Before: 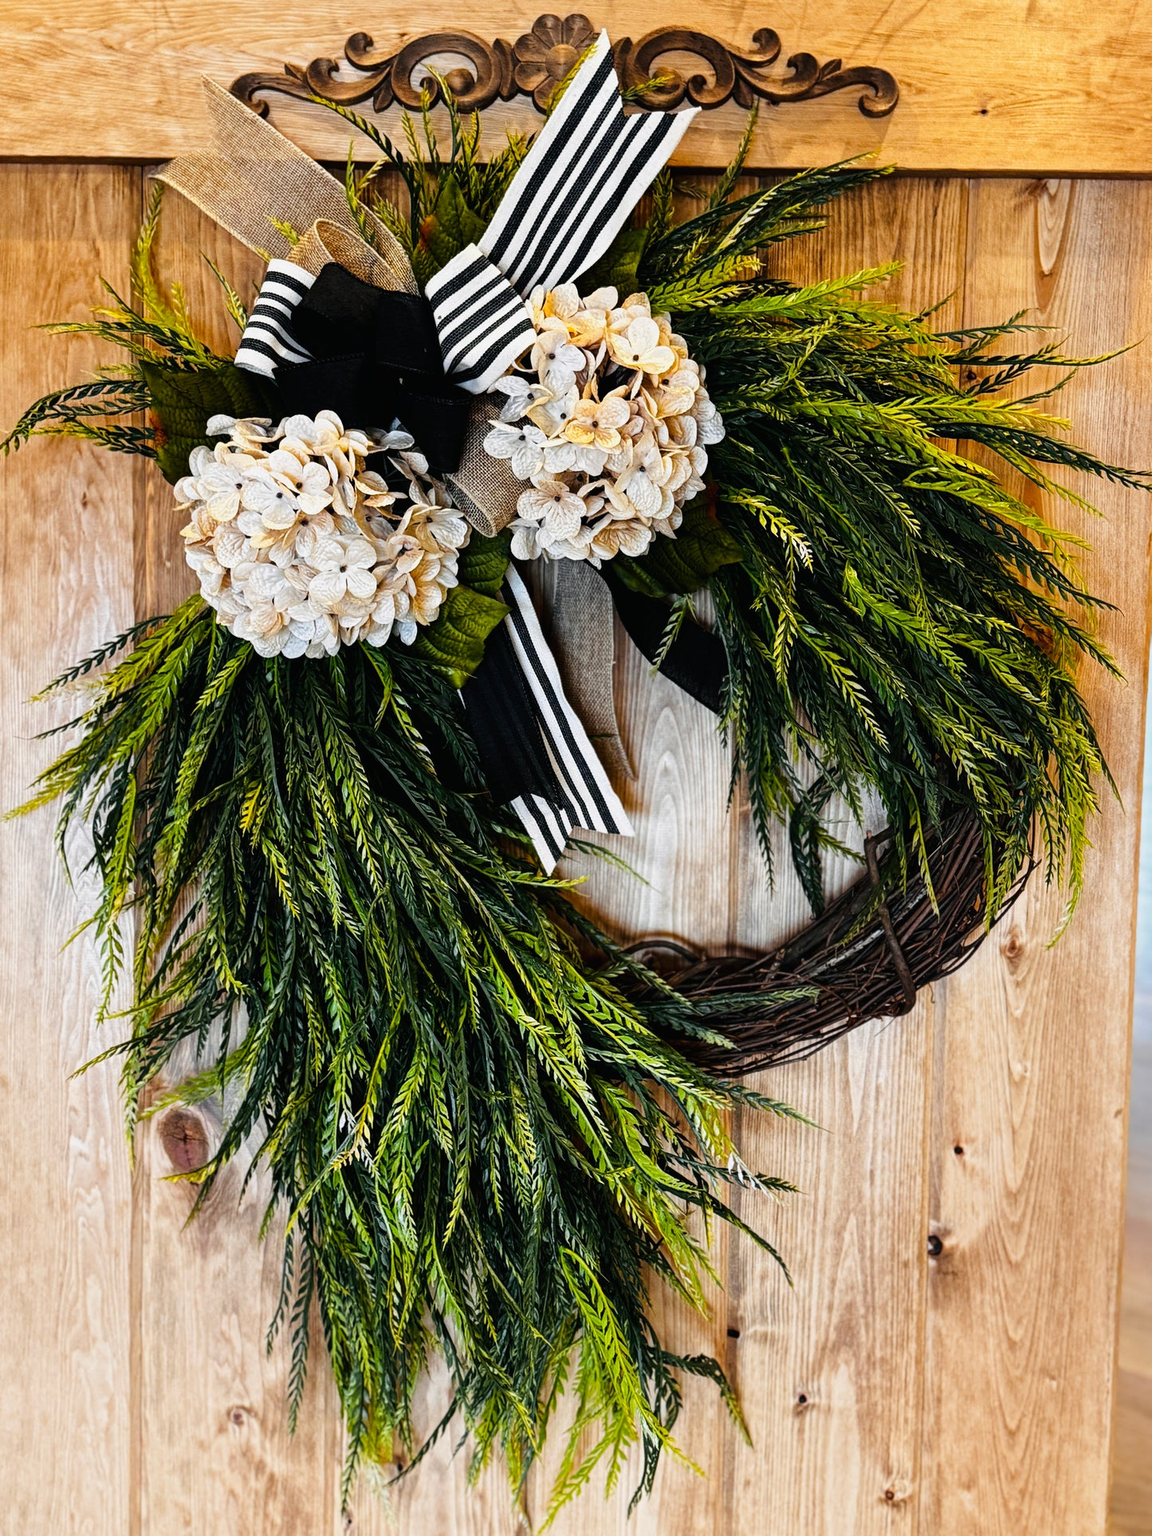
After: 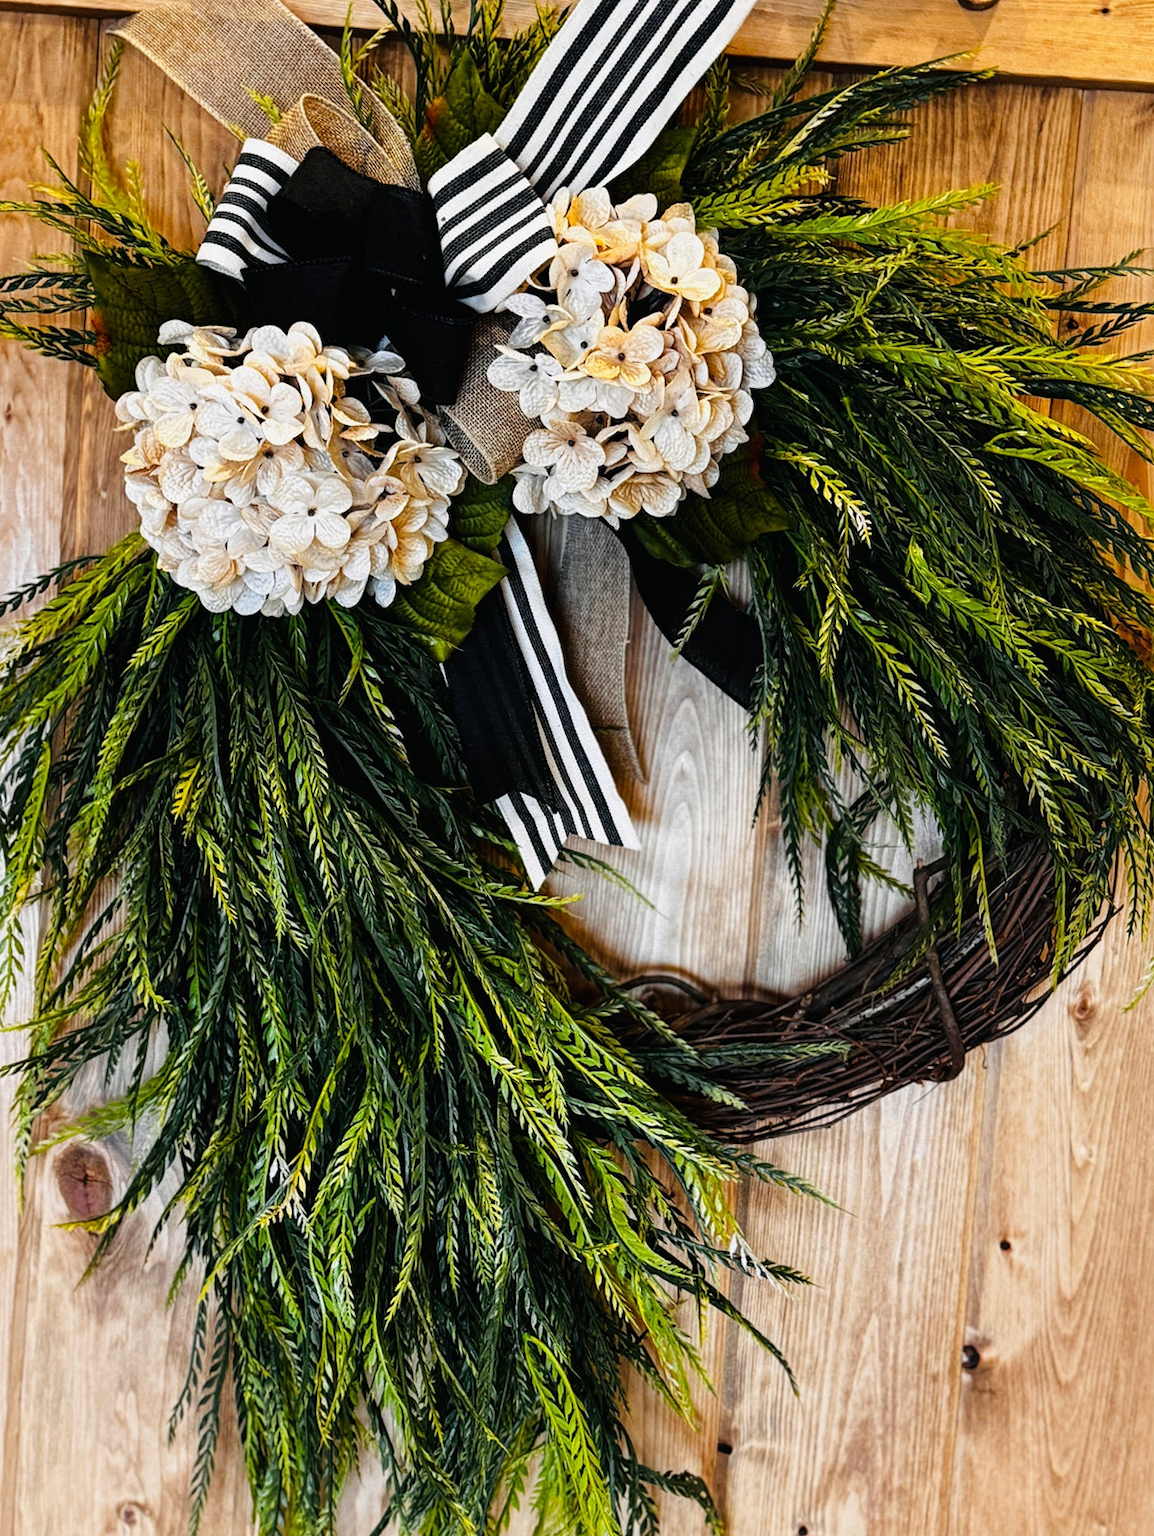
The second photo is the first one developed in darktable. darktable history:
crop and rotate: angle -3.23°, left 5.084%, top 5.218%, right 4.639%, bottom 4.75%
